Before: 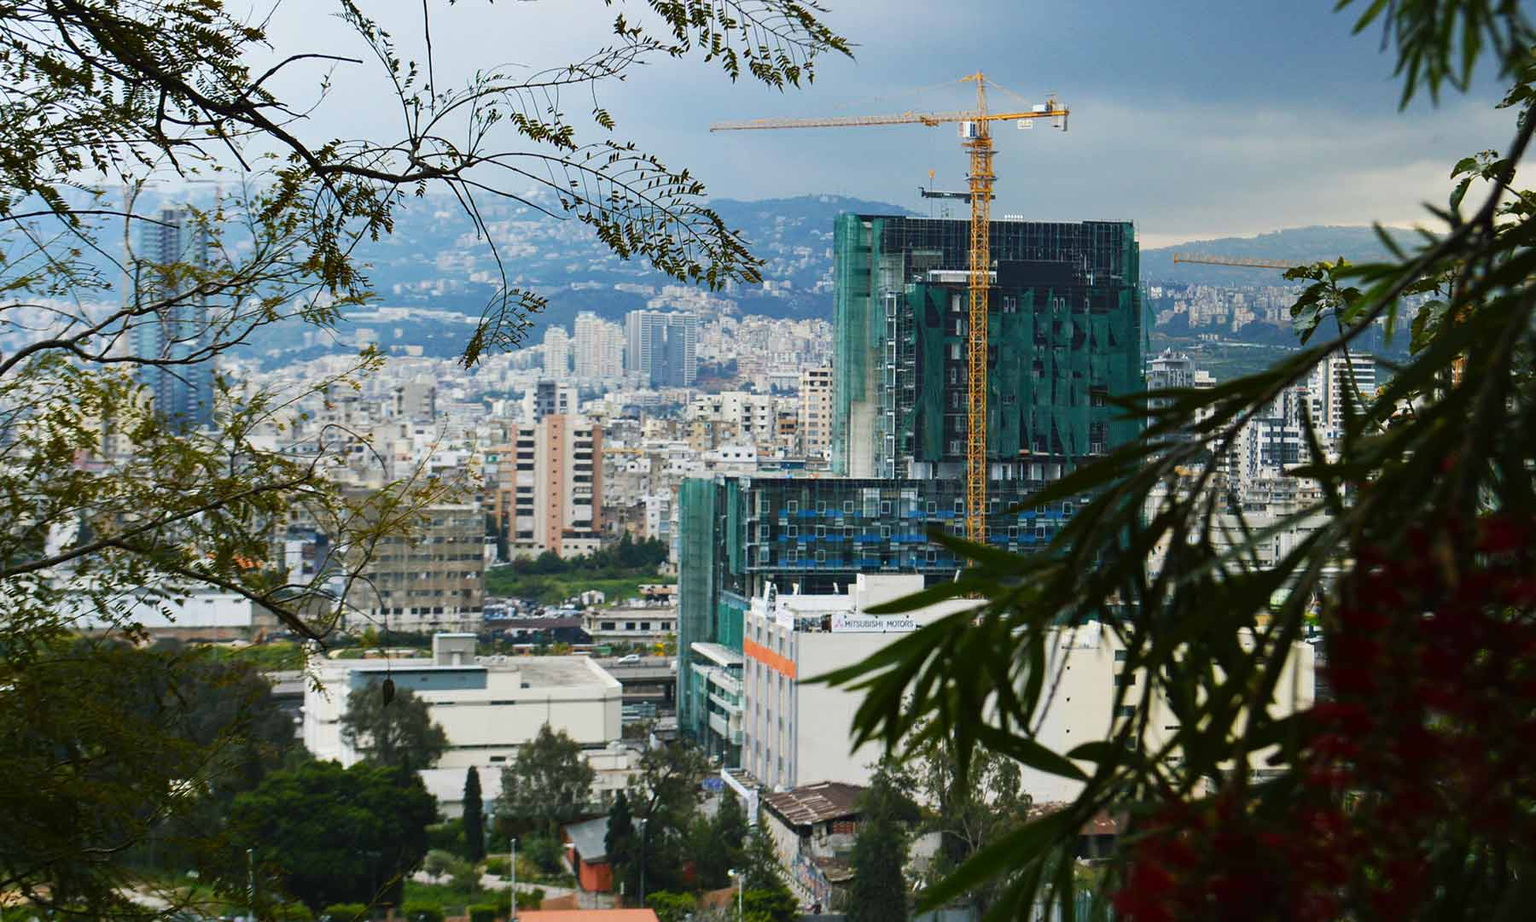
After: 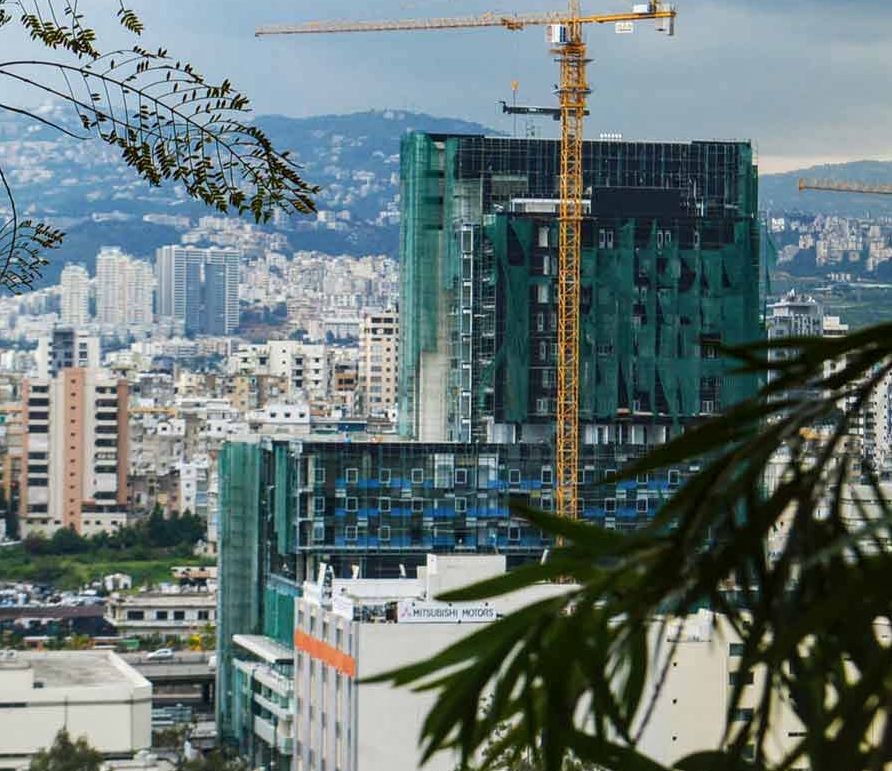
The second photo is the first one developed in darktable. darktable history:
crop: left 32.075%, top 10.976%, right 18.355%, bottom 17.596%
local contrast: on, module defaults
